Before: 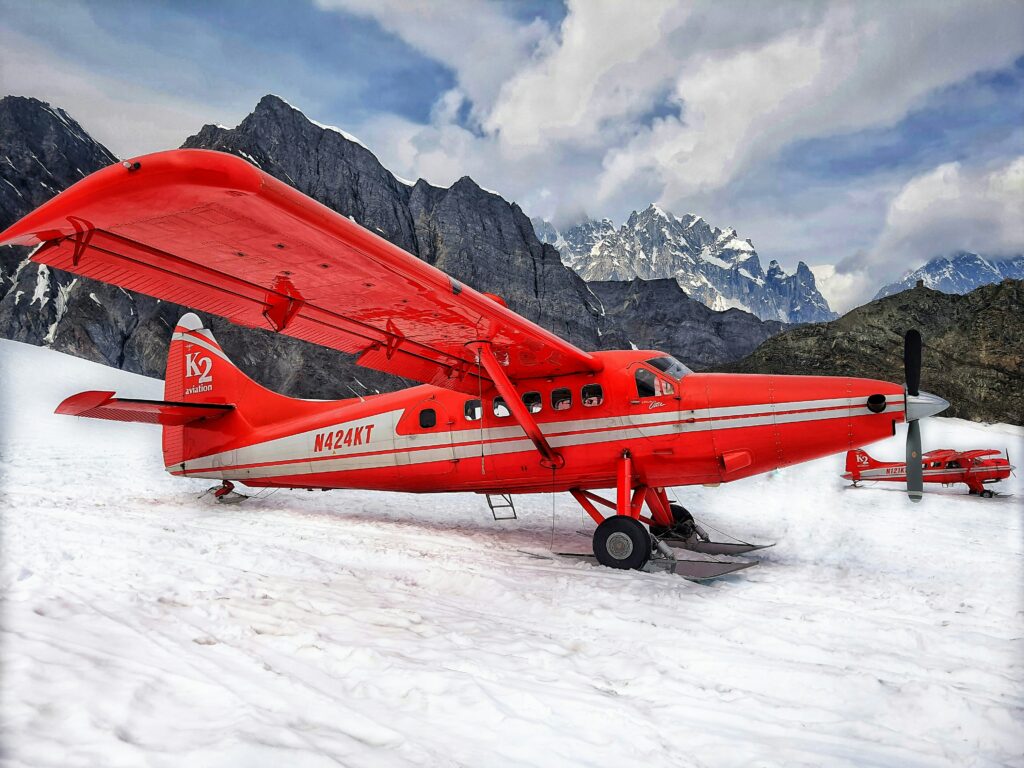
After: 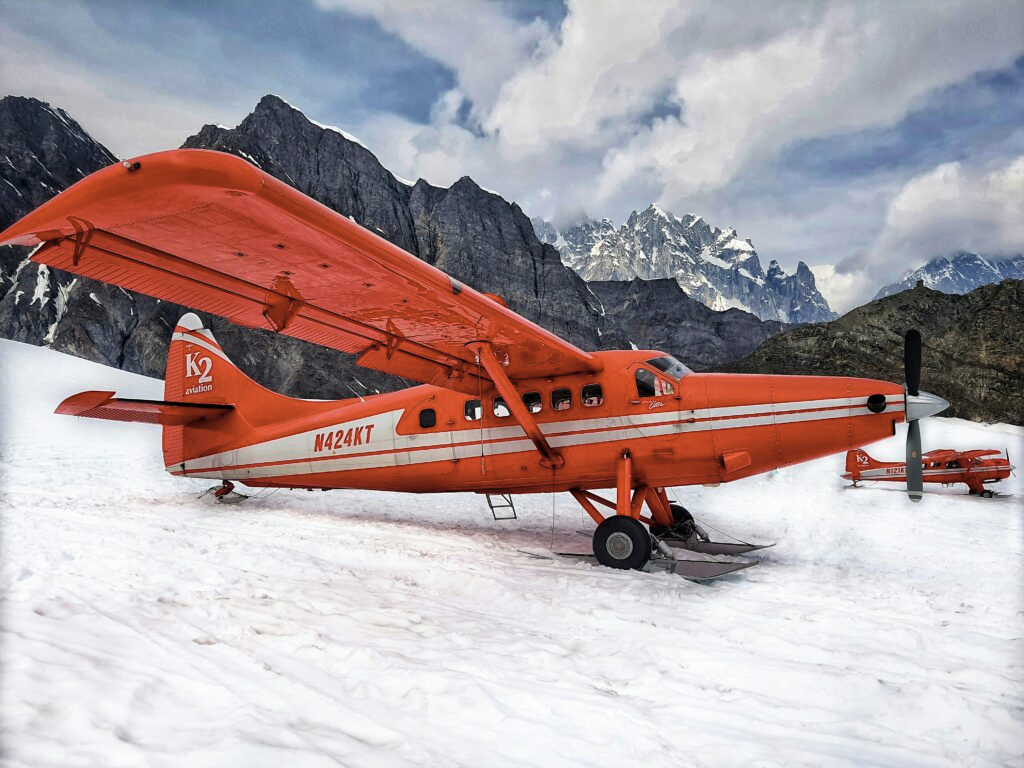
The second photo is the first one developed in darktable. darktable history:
contrast brightness saturation: contrast 0.1, saturation -0.36
color balance rgb: perceptual saturation grading › global saturation 30%, global vibrance 20%
